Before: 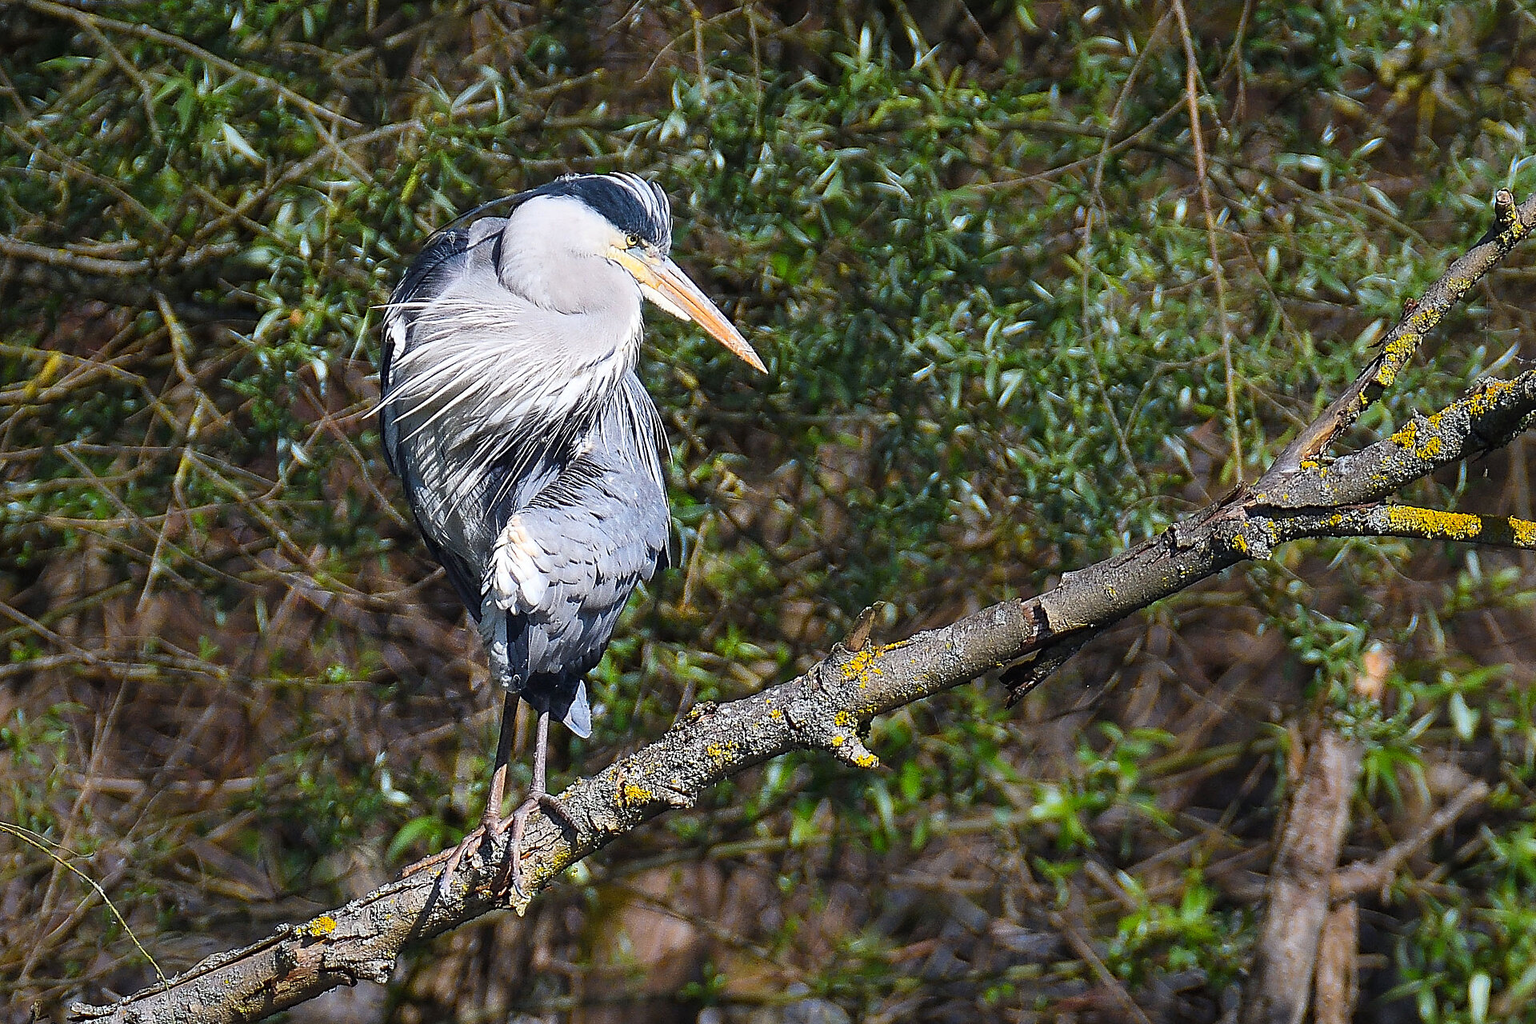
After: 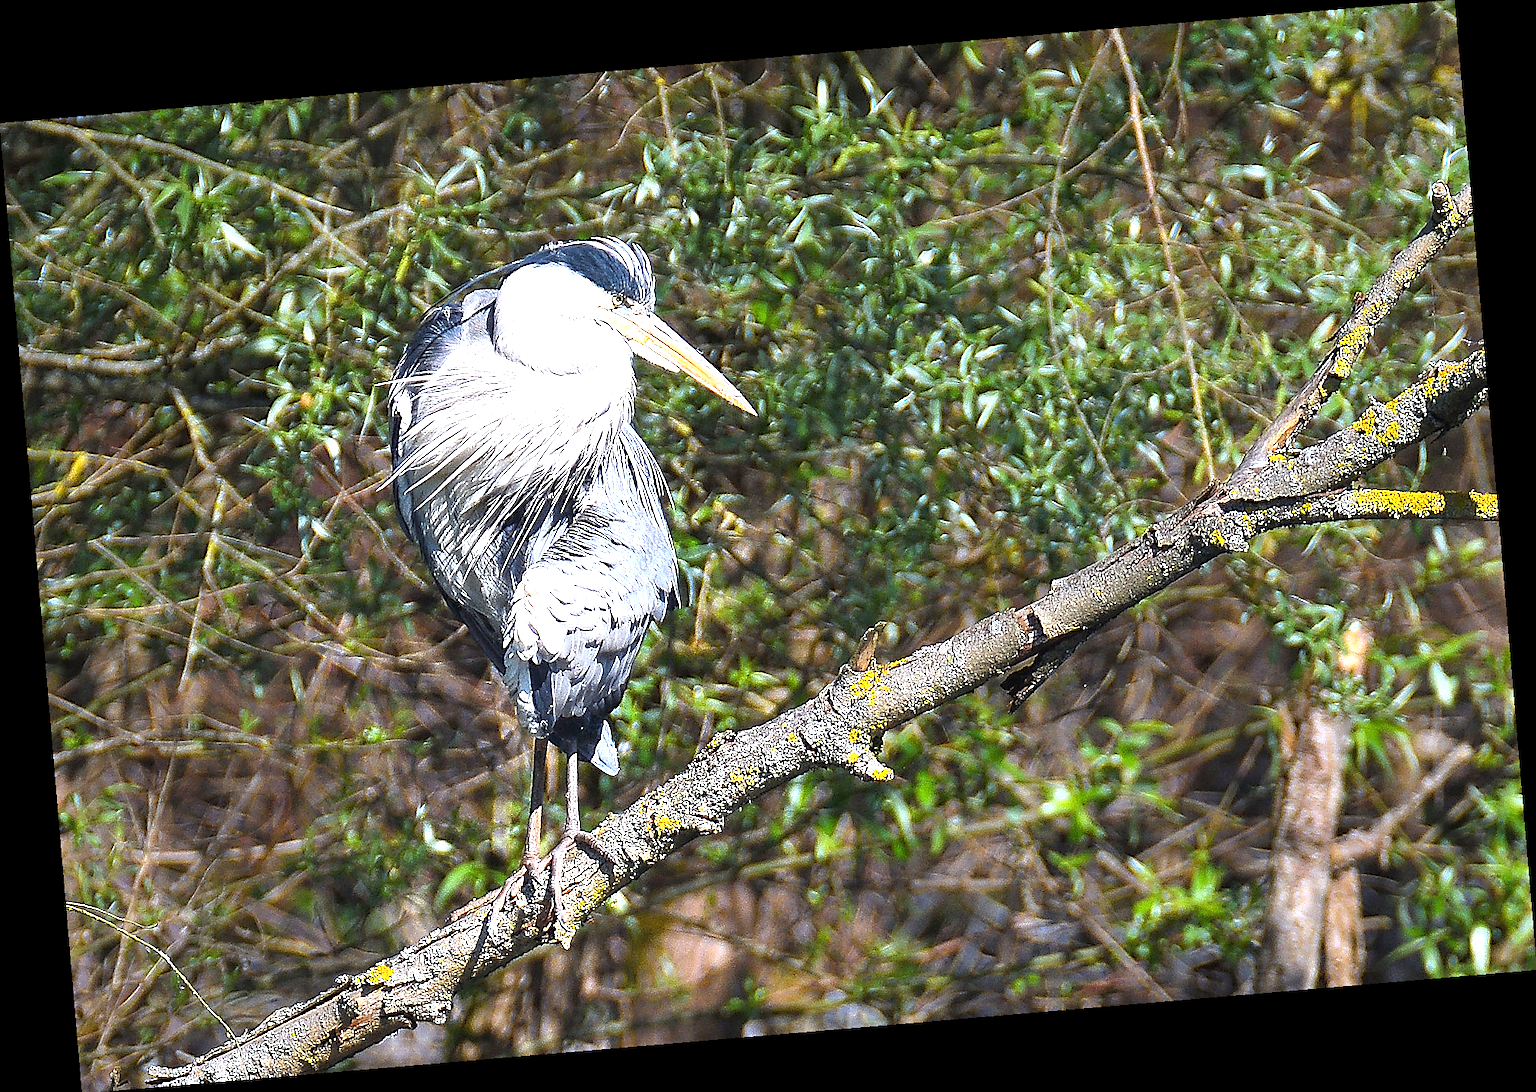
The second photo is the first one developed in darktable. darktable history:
rotate and perspective: rotation -4.86°, automatic cropping off
exposure: exposure 1.089 EV, compensate highlight preservation false
sharpen: radius 1.559, amount 0.373, threshold 1.271
